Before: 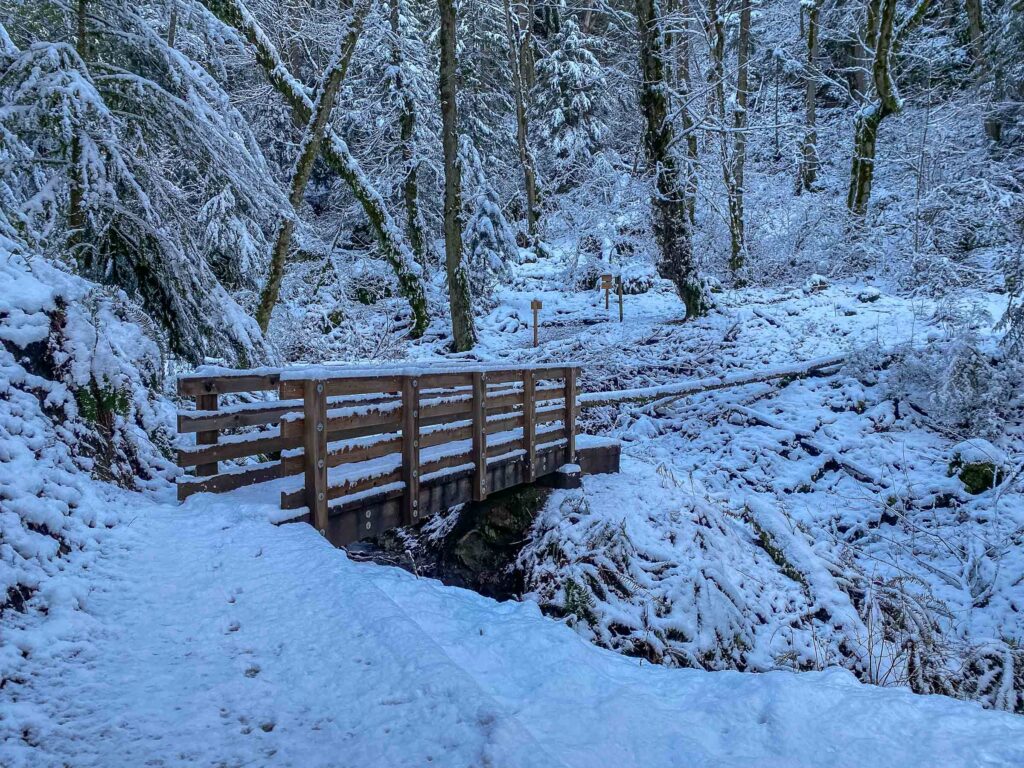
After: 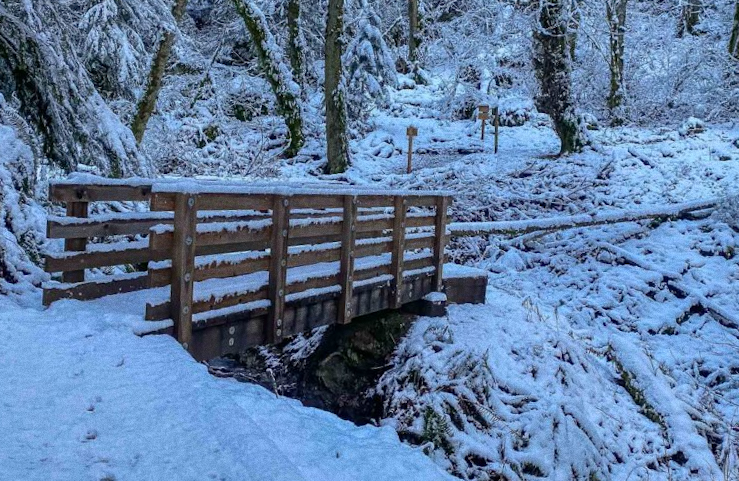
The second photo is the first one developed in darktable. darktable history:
crop and rotate: angle -3.37°, left 9.79%, top 20.73%, right 12.42%, bottom 11.82%
grain: coarseness 0.09 ISO
